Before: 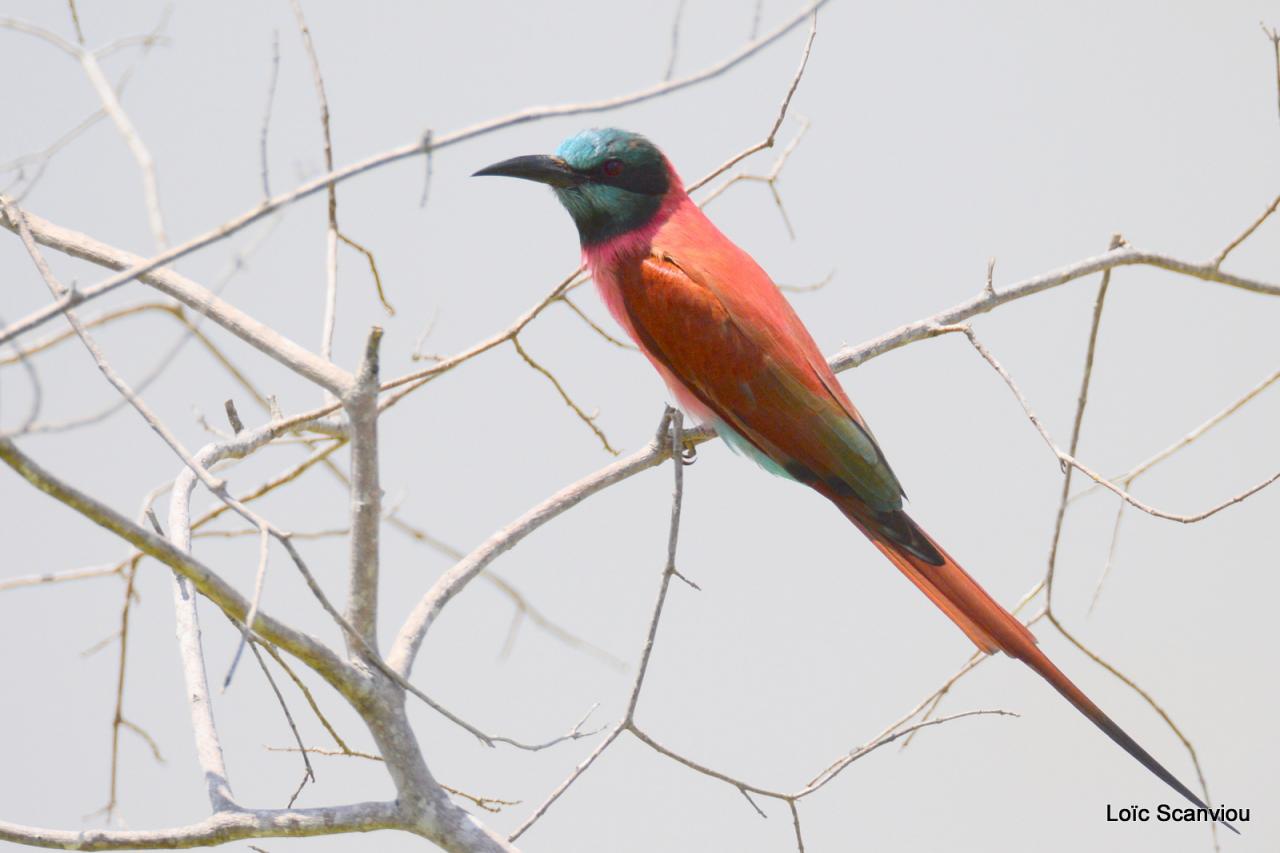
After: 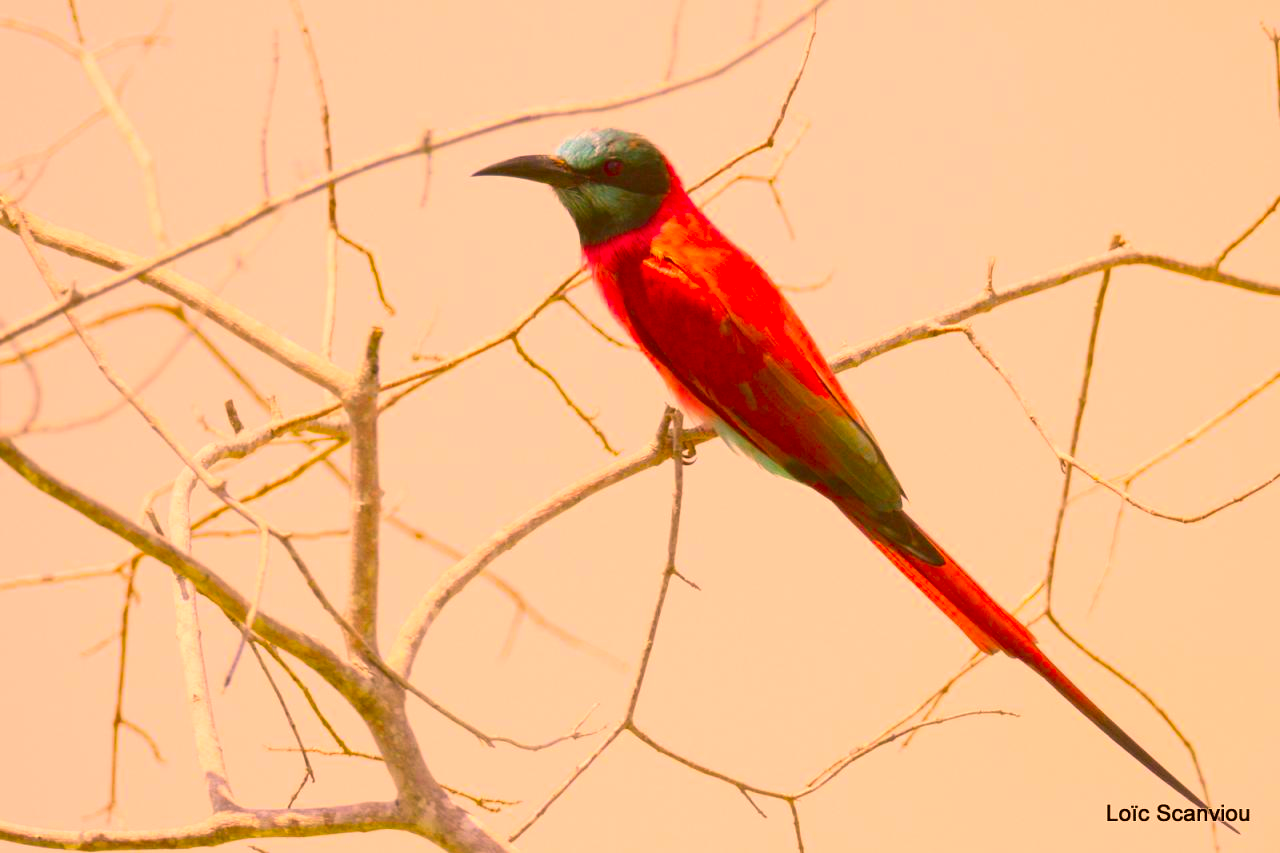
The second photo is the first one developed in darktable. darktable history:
color correction: highlights a* 10.44, highlights b* 30.04, shadows a* 2.73, shadows b* 17.51, saturation 1.72
white balance: red 1.05, blue 1.072
